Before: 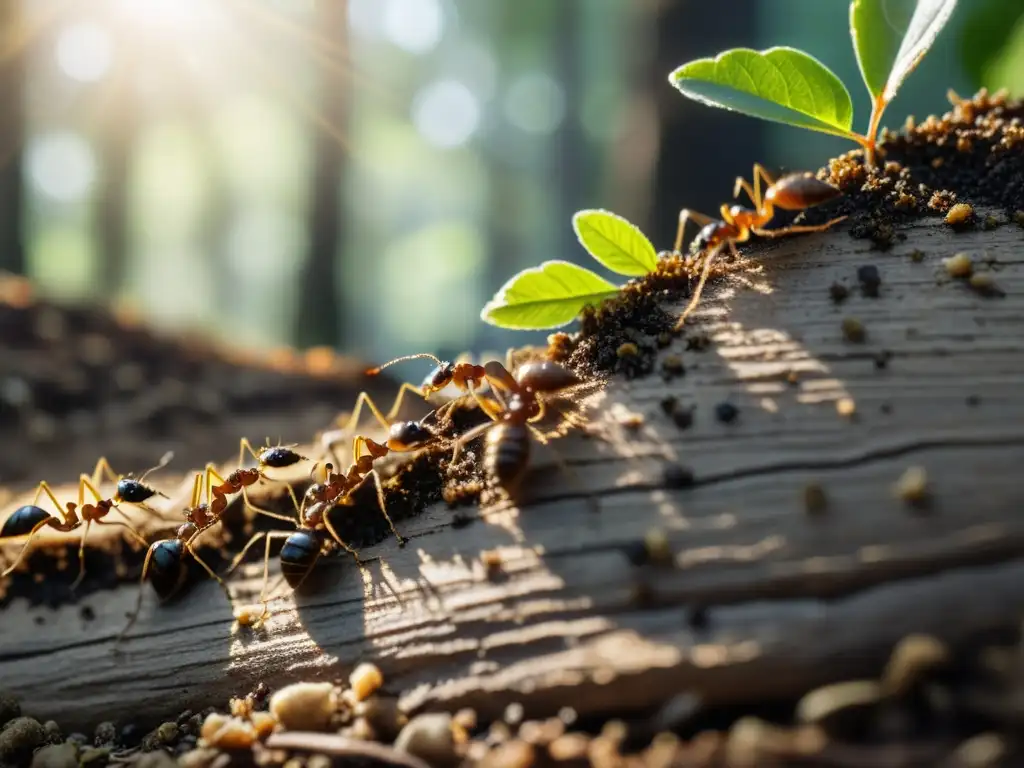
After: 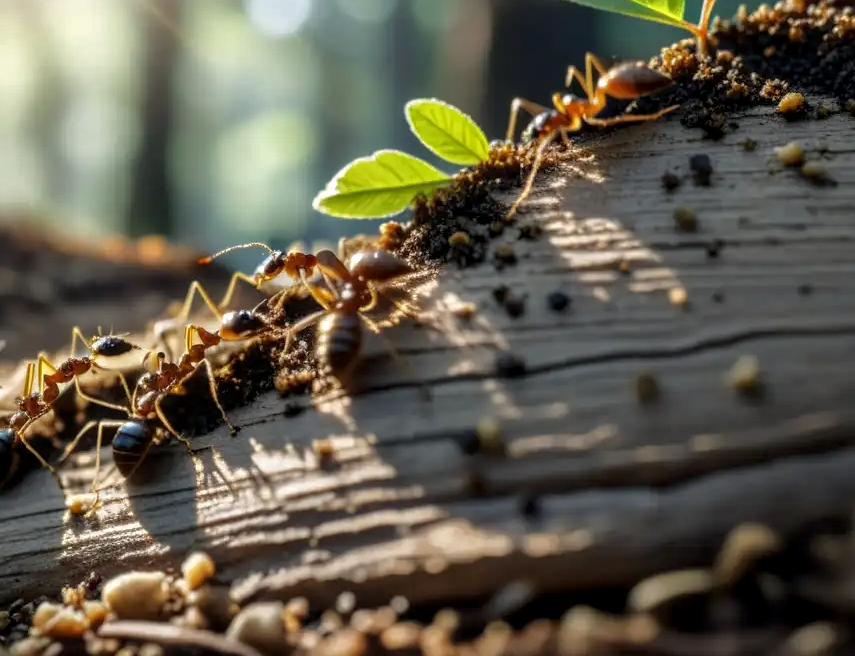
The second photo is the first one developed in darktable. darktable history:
crop: left 16.414%, top 14.502%
local contrast: on, module defaults
tone equalizer: -8 EV -0.001 EV, -7 EV 0.002 EV, -6 EV -0.002 EV, -5 EV -0.002 EV, -4 EV -0.056 EV, -3 EV -0.225 EV, -2 EV -0.249 EV, -1 EV 0.079 EV, +0 EV 0.316 EV, edges refinement/feathering 500, mask exposure compensation -1.57 EV, preserve details no
